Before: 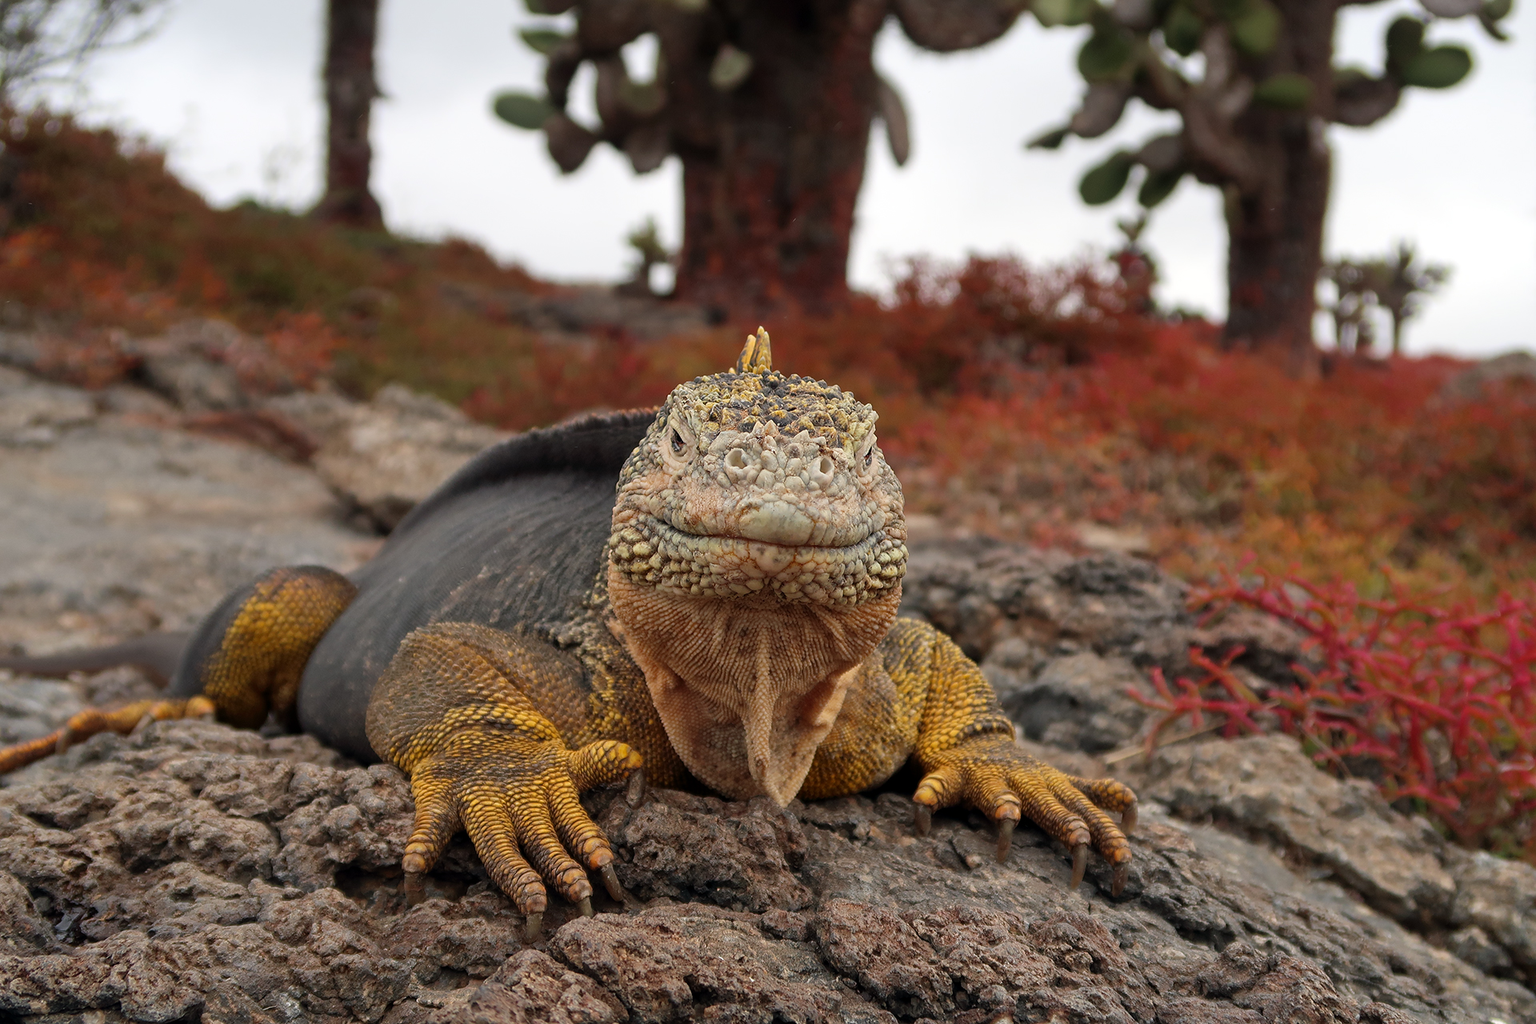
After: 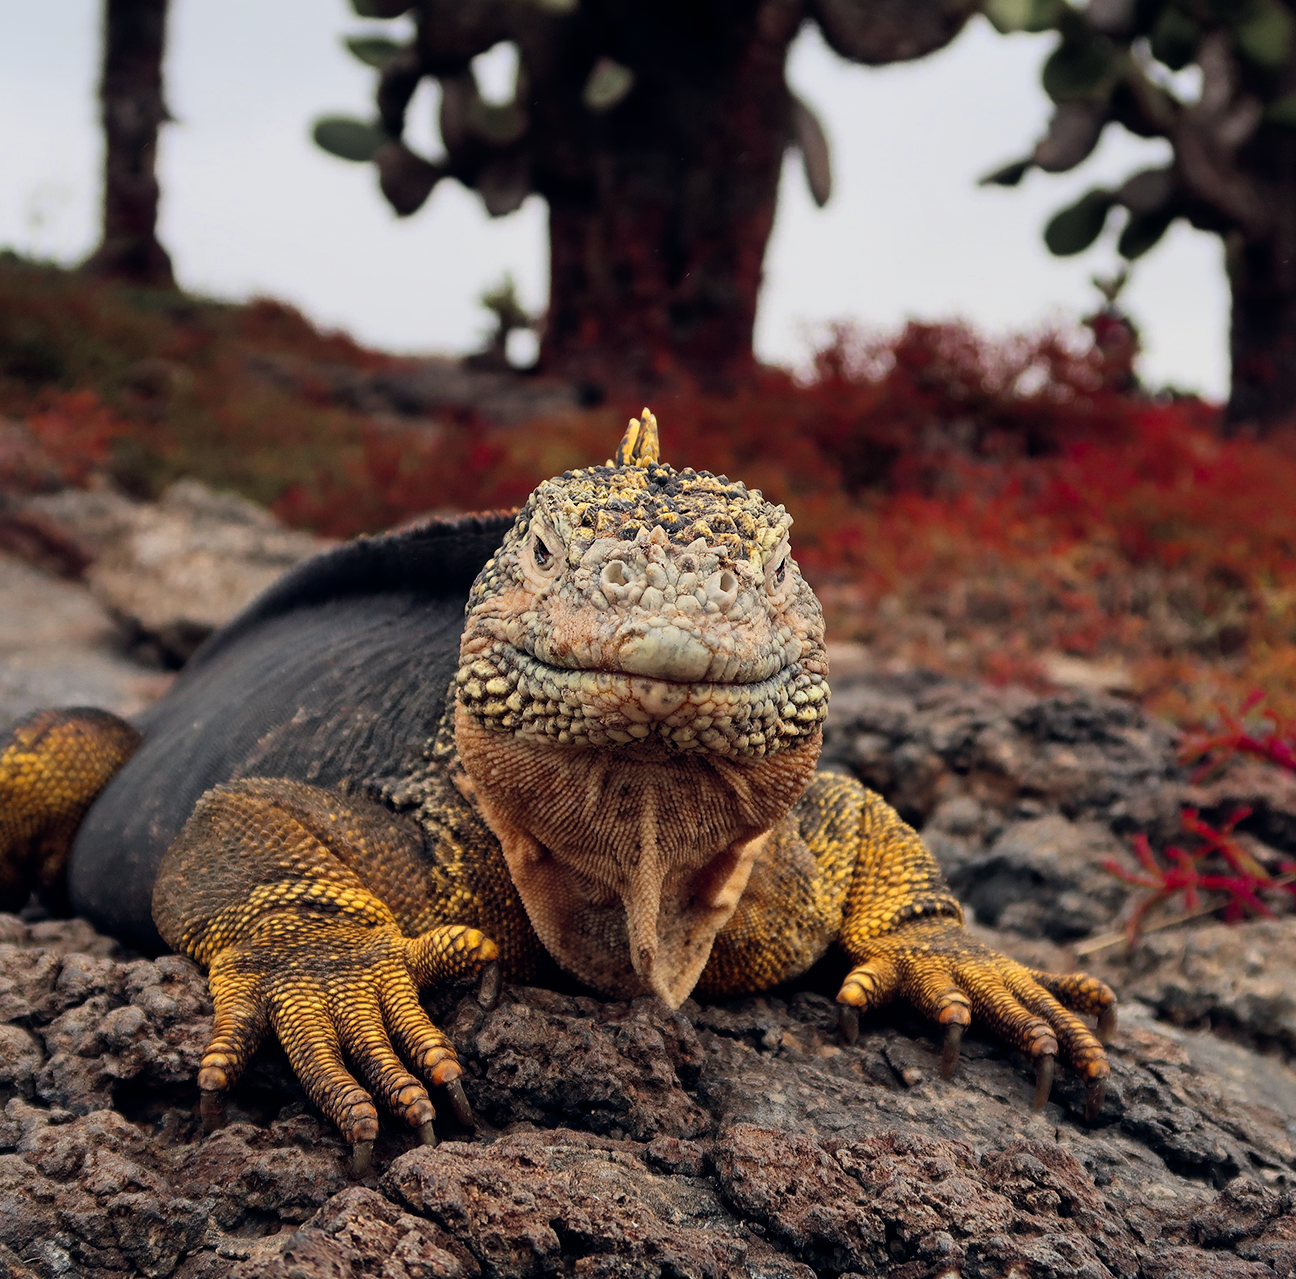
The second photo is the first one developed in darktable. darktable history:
crop and rotate: left 15.892%, right 16.585%
exposure: black level correction 0.001, compensate highlight preservation false
color zones: curves: ch0 [(0.004, 0.305) (0.261, 0.623) (0.389, 0.399) (0.708, 0.571) (0.947, 0.34)]; ch1 [(0.025, 0.645) (0.229, 0.584) (0.326, 0.551) (0.484, 0.262) (0.757, 0.643)]
filmic rgb: black relative exposure -7.33 EV, white relative exposure 5.1 EV, hardness 3.21, color science v6 (2022)
color balance rgb: global offset › chroma 0.136%, global offset › hue 253.18°, perceptual saturation grading › global saturation 0.394%, perceptual brilliance grading › global brilliance 15.135%, perceptual brilliance grading › shadows -35.573%
